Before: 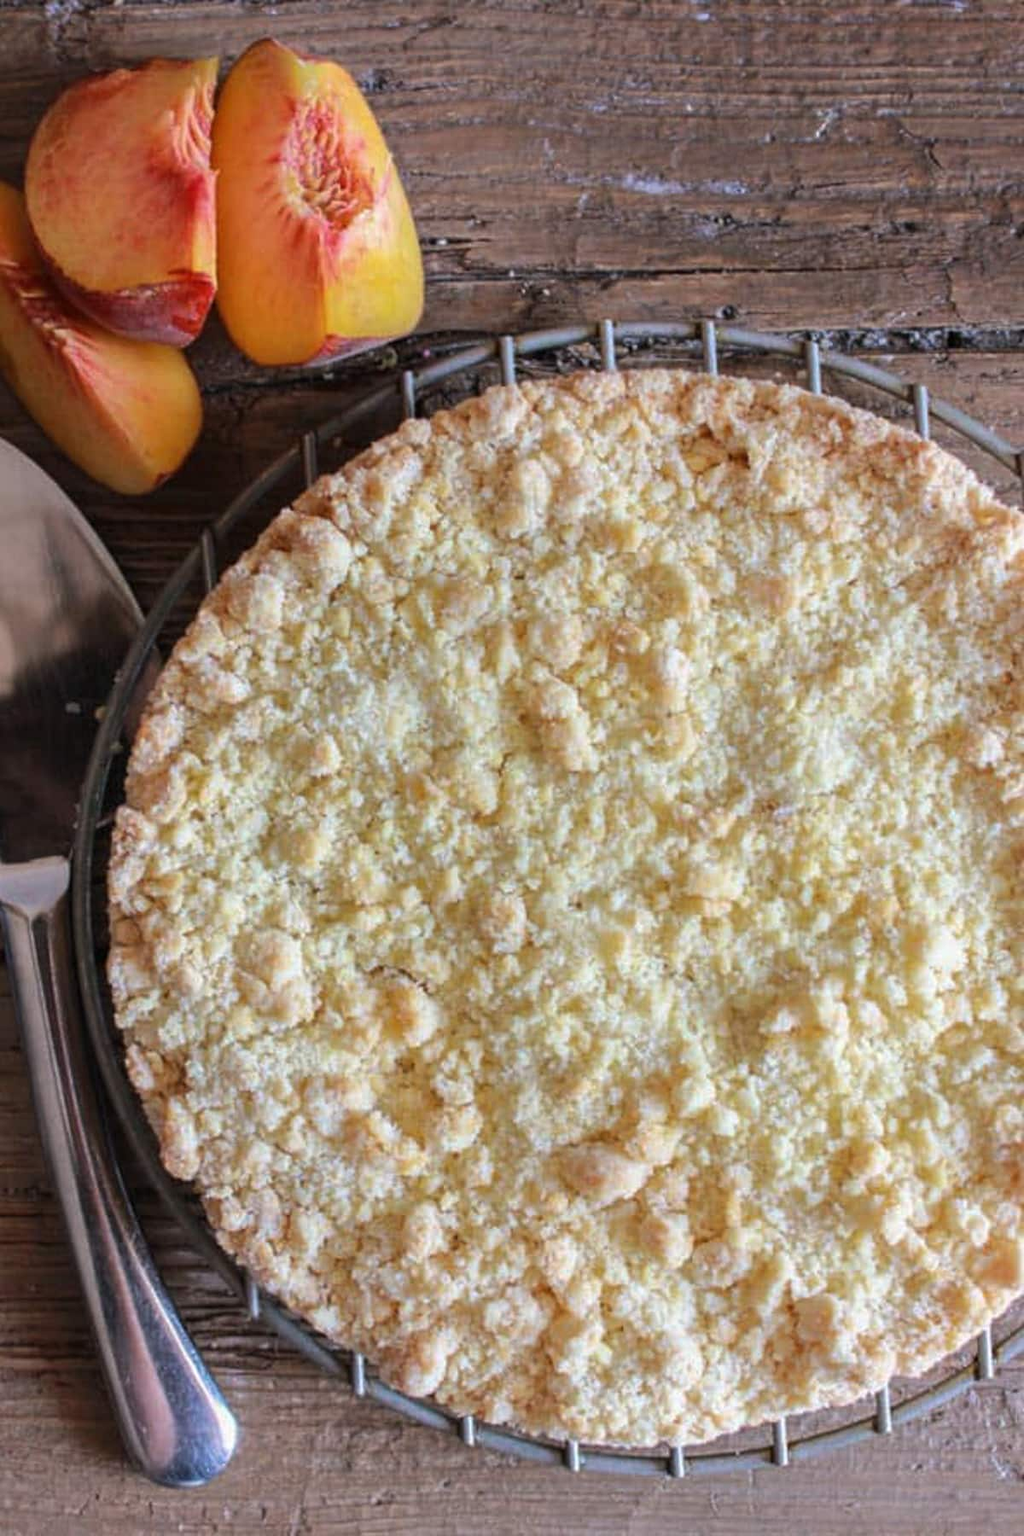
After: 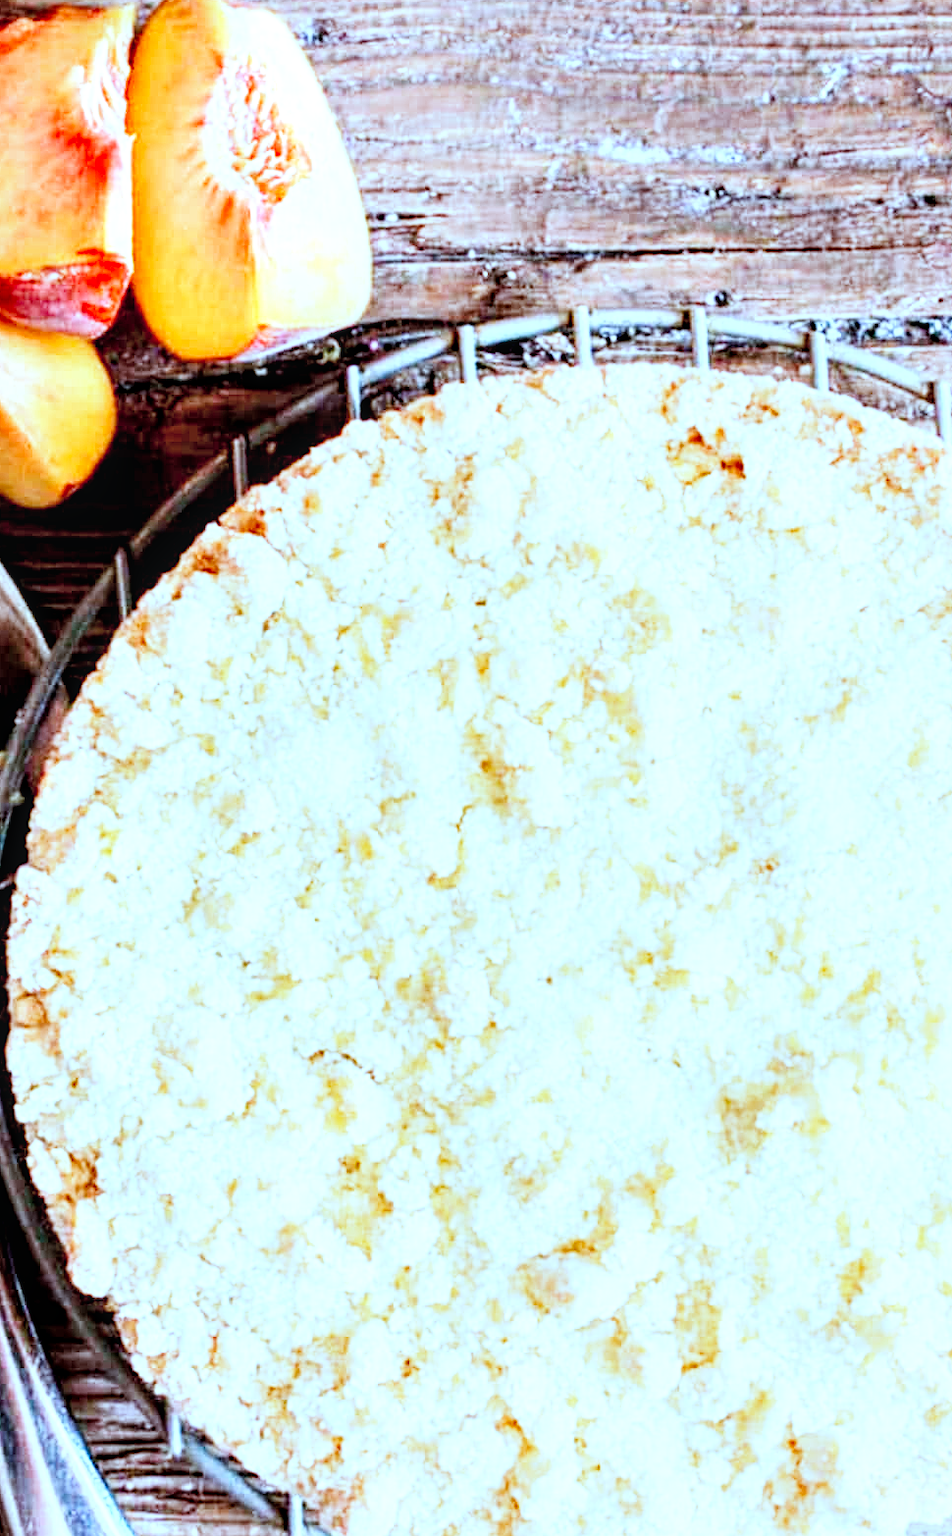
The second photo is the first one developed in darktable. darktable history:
base curve: curves: ch0 [(0, 0) (0, 0.001) (0.001, 0.001) (0.004, 0.002) (0.007, 0.004) (0.015, 0.013) (0.033, 0.045) (0.052, 0.096) (0.075, 0.17) (0.099, 0.241) (0.163, 0.42) (0.219, 0.55) (0.259, 0.616) (0.327, 0.722) (0.365, 0.765) (0.522, 0.873) (0.547, 0.881) (0.689, 0.919) (0.826, 0.952) (1, 1)], preserve colors none
local contrast: highlights 99%, shadows 86%, detail 160%, midtone range 0.2
color correction: highlights a* -9.73, highlights b* -21.22
crop: left 9.929%, top 3.475%, right 9.188%, bottom 9.529%
exposure: black level correction 0.01, exposure 1 EV, compensate highlight preservation false
